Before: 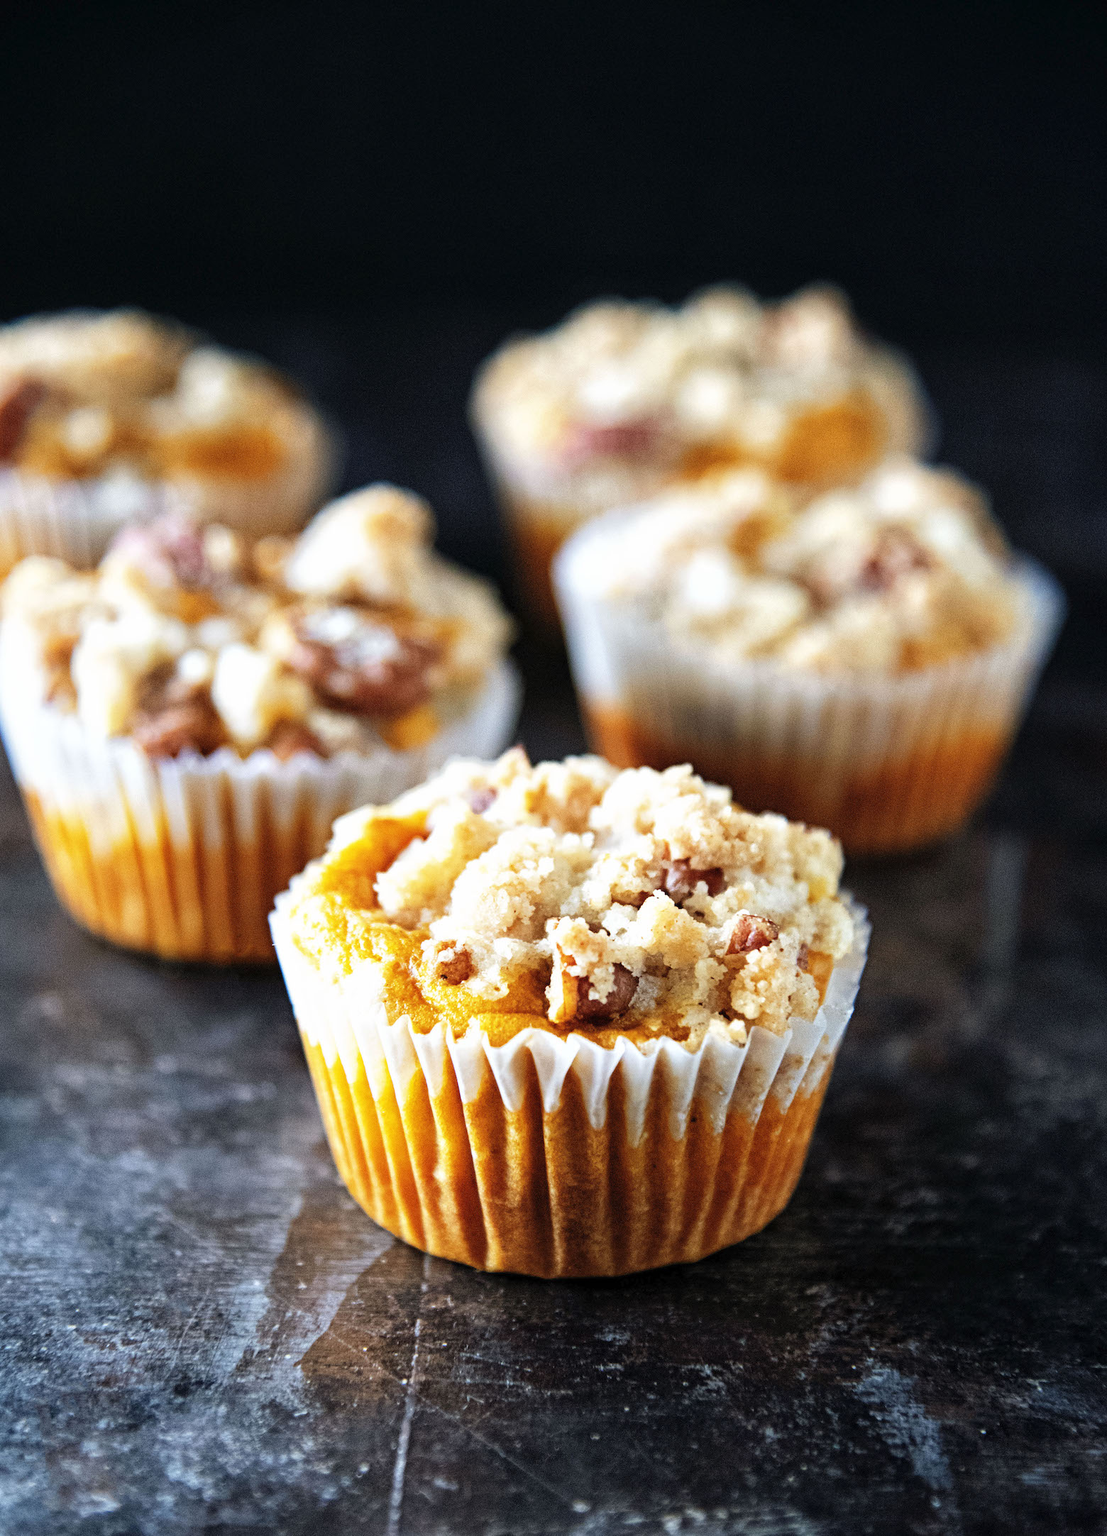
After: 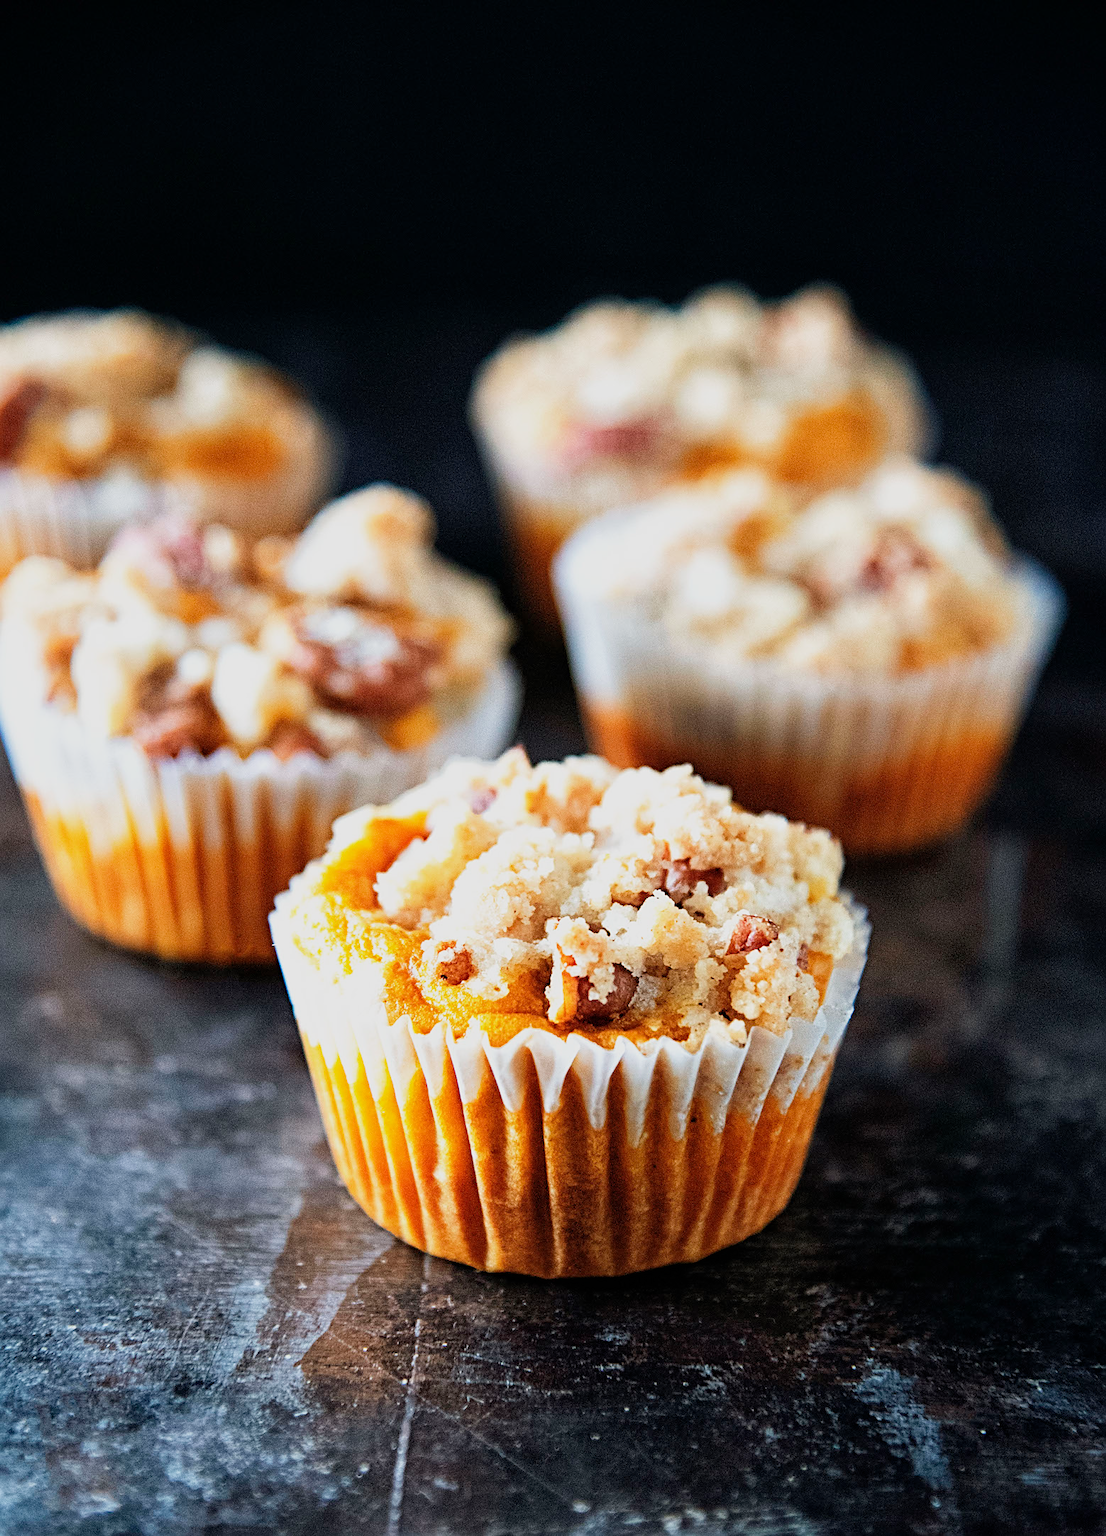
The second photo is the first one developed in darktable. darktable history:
sharpen: on, module defaults
tone equalizer: on, module defaults
sigmoid: contrast 1.22, skew 0.65
